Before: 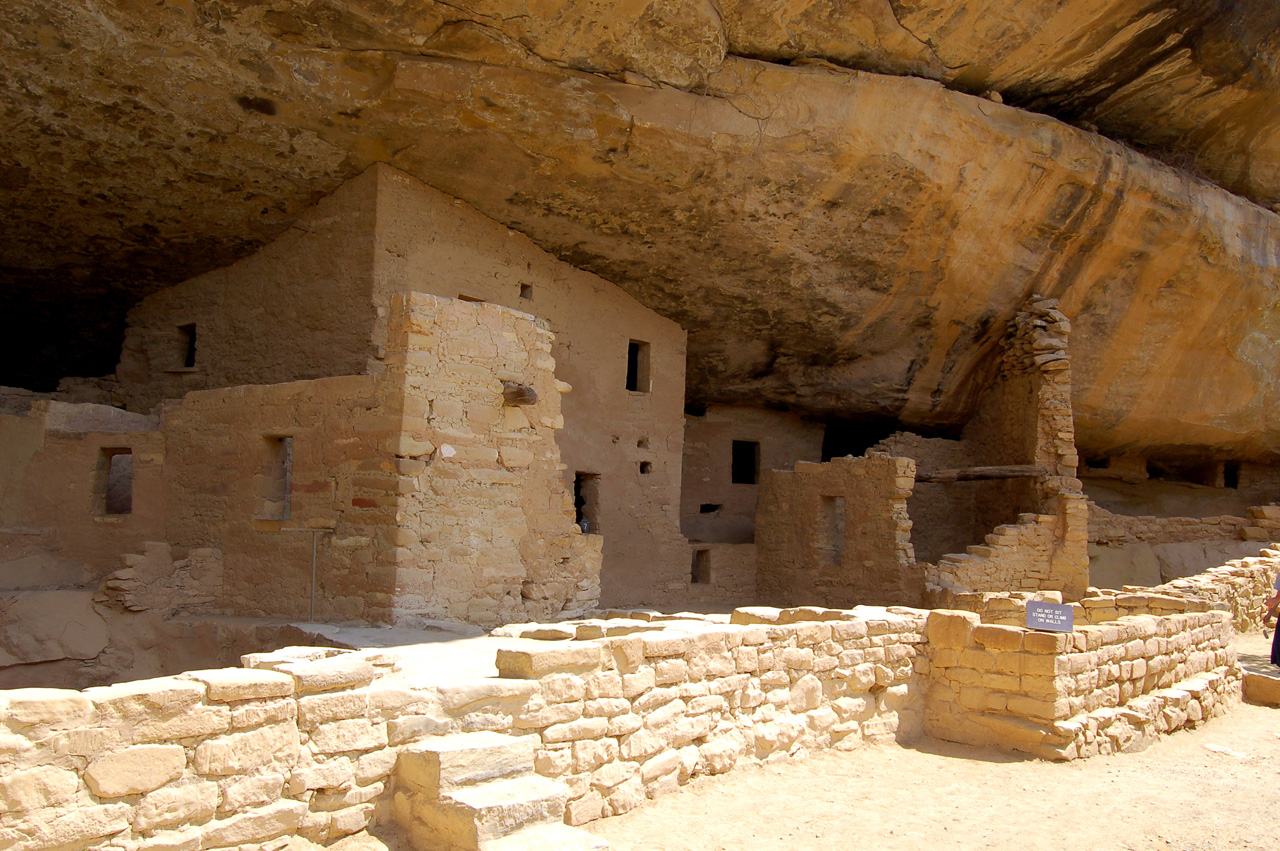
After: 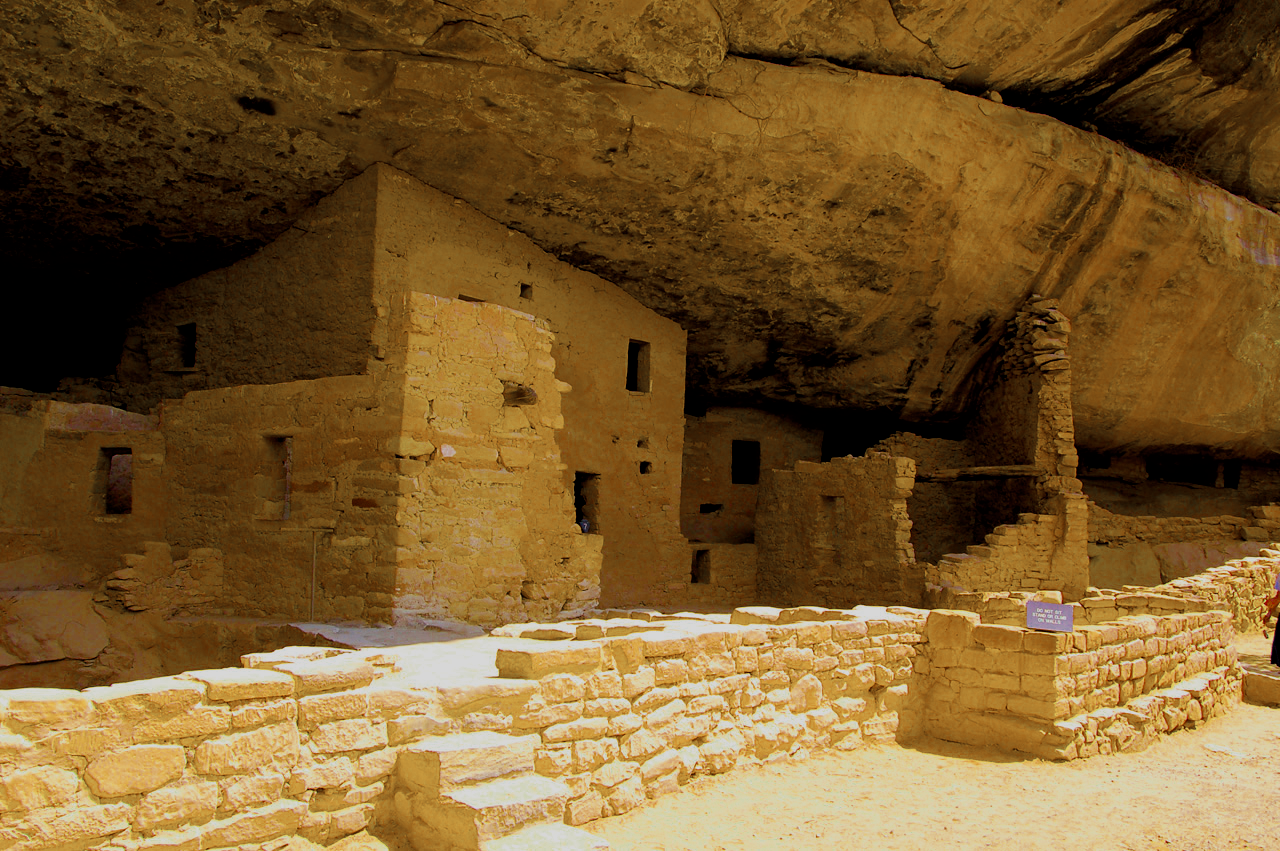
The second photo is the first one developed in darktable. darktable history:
color balance rgb: linear chroma grading › highlights 99.775%, linear chroma grading › global chroma 23.942%, perceptual saturation grading › global saturation 34.636%, perceptual saturation grading › highlights -24.718%, perceptual saturation grading › shadows 49.546%, global vibrance 20%
filmic rgb: black relative exposure -7.65 EV, white relative exposure 4.56 EV, hardness 3.61, contrast 1.058, contrast in shadows safe
exposure: black level correction 0.007, compensate exposure bias true, compensate highlight preservation false
color zones: curves: ch0 [(0, 0.5) (0.125, 0.4) (0.25, 0.5) (0.375, 0.4) (0.5, 0.4) (0.625, 0.35) (0.75, 0.35) (0.875, 0.5)]; ch1 [(0, 0.35) (0.125, 0.45) (0.25, 0.35) (0.375, 0.35) (0.5, 0.35) (0.625, 0.35) (0.75, 0.45) (0.875, 0.35)]; ch2 [(0, 0.6) (0.125, 0.5) (0.25, 0.5) (0.375, 0.6) (0.5, 0.6) (0.625, 0.5) (0.75, 0.5) (0.875, 0.5)]
